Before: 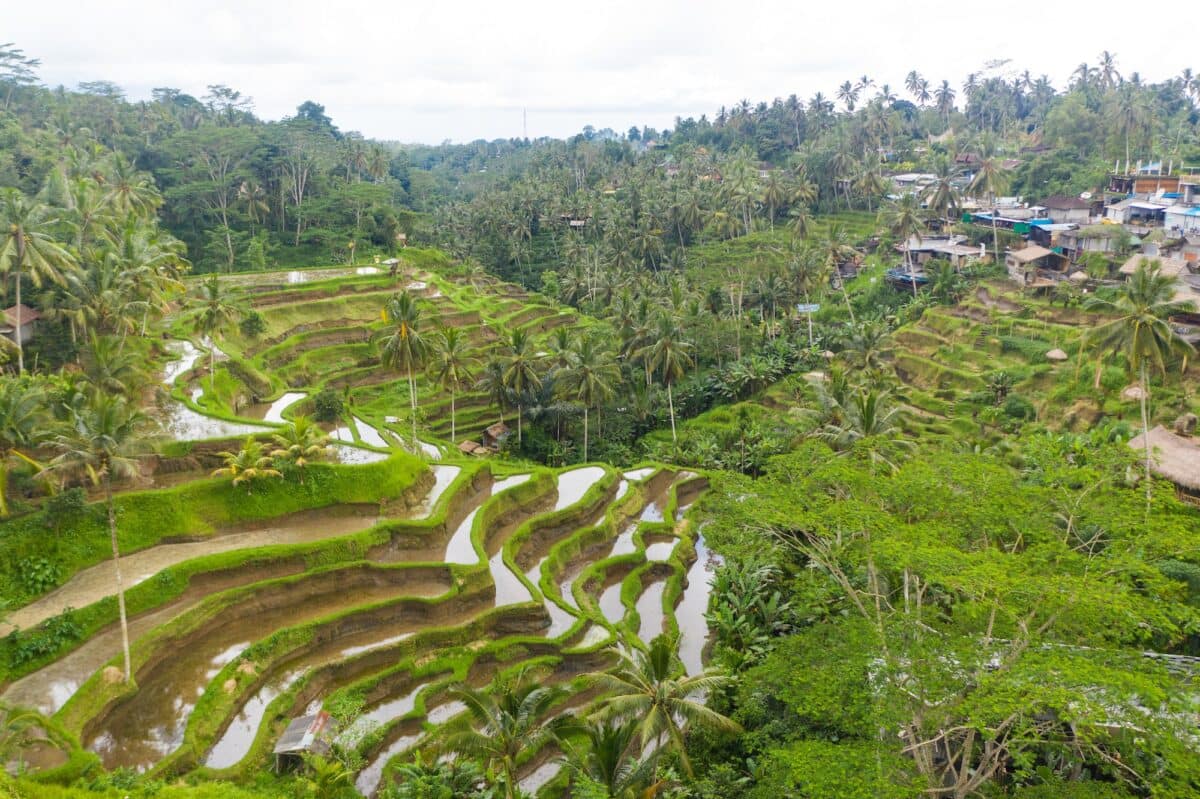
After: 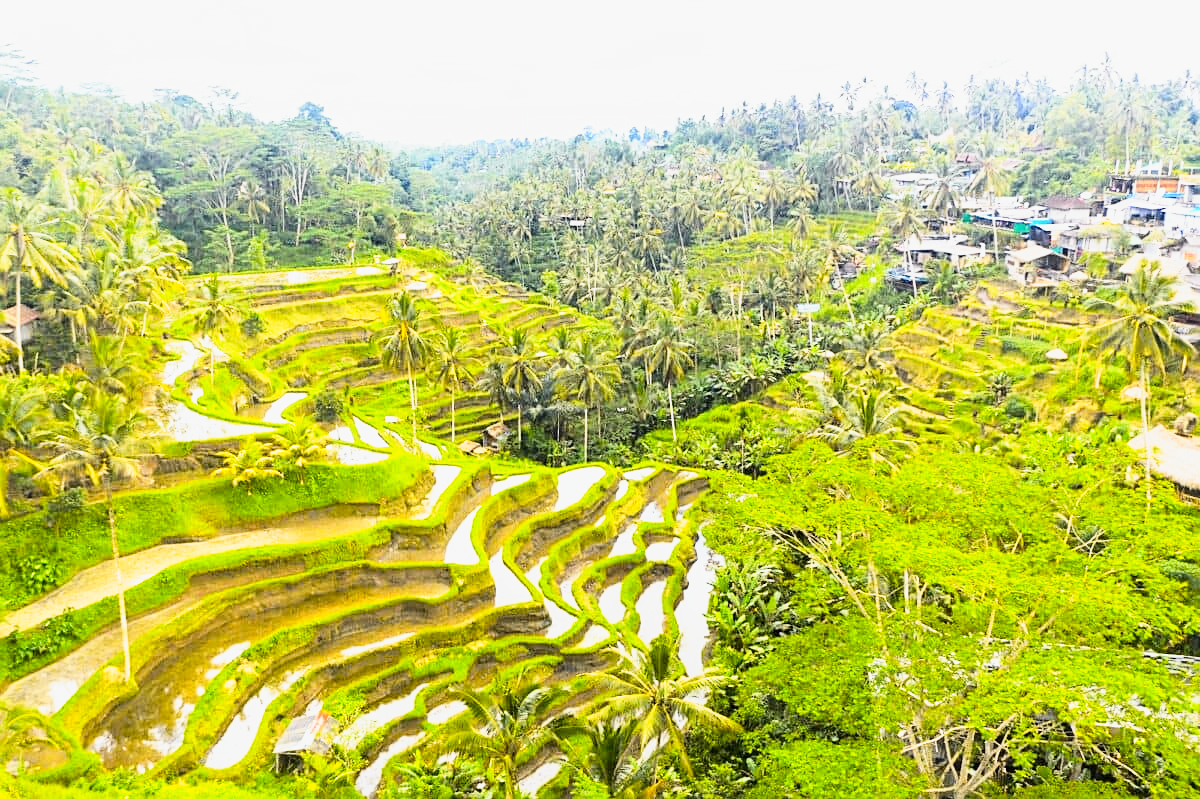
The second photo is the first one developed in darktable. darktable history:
base curve: curves: ch0 [(0, 0) (0.495, 0.917) (1, 1)], preserve colors none
sharpen: on, module defaults
tone curve: curves: ch0 [(0, 0) (0.136, 0.084) (0.346, 0.366) (0.489, 0.559) (0.66, 0.748) (0.849, 0.902) (1, 0.974)]; ch1 [(0, 0) (0.353, 0.344) (0.45, 0.46) (0.498, 0.498) (0.521, 0.512) (0.563, 0.559) (0.592, 0.605) (0.641, 0.673) (1, 1)]; ch2 [(0, 0) (0.333, 0.346) (0.375, 0.375) (0.424, 0.43) (0.476, 0.492) (0.502, 0.502) (0.524, 0.531) (0.579, 0.61) (0.612, 0.644) (0.641, 0.722) (1, 1)], color space Lab, independent channels, preserve colors none
